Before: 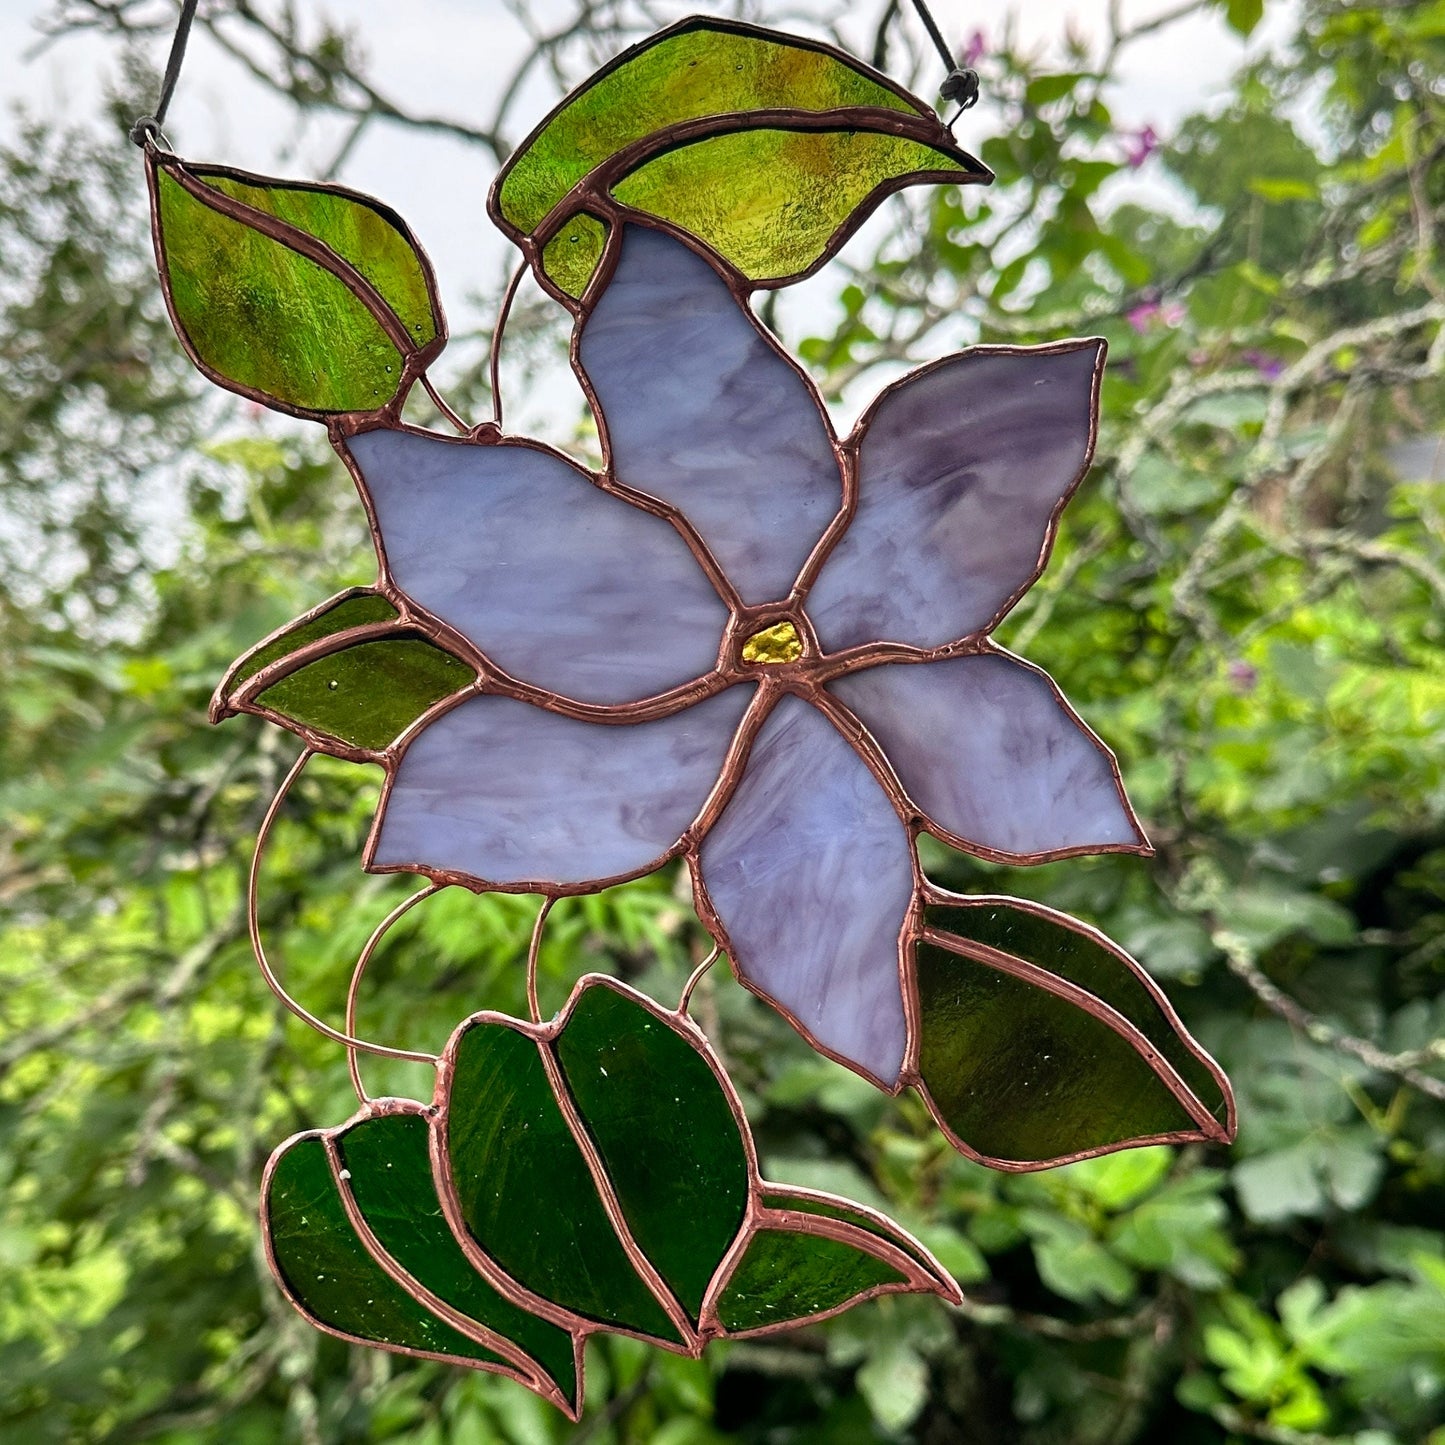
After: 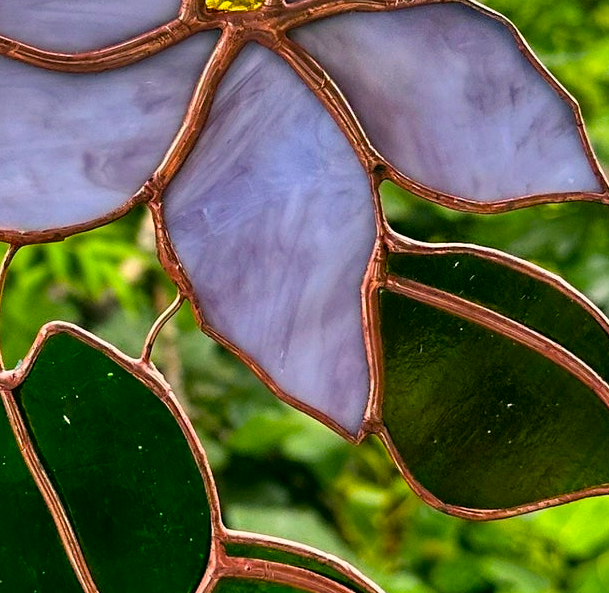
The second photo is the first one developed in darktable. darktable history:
color balance rgb: linear chroma grading › global chroma 15%, perceptual saturation grading › global saturation 30%
crop: left 37.221%, top 45.169%, right 20.63%, bottom 13.777%
color correction: highlights a* 4.02, highlights b* 4.98, shadows a* -7.55, shadows b* 4.98
